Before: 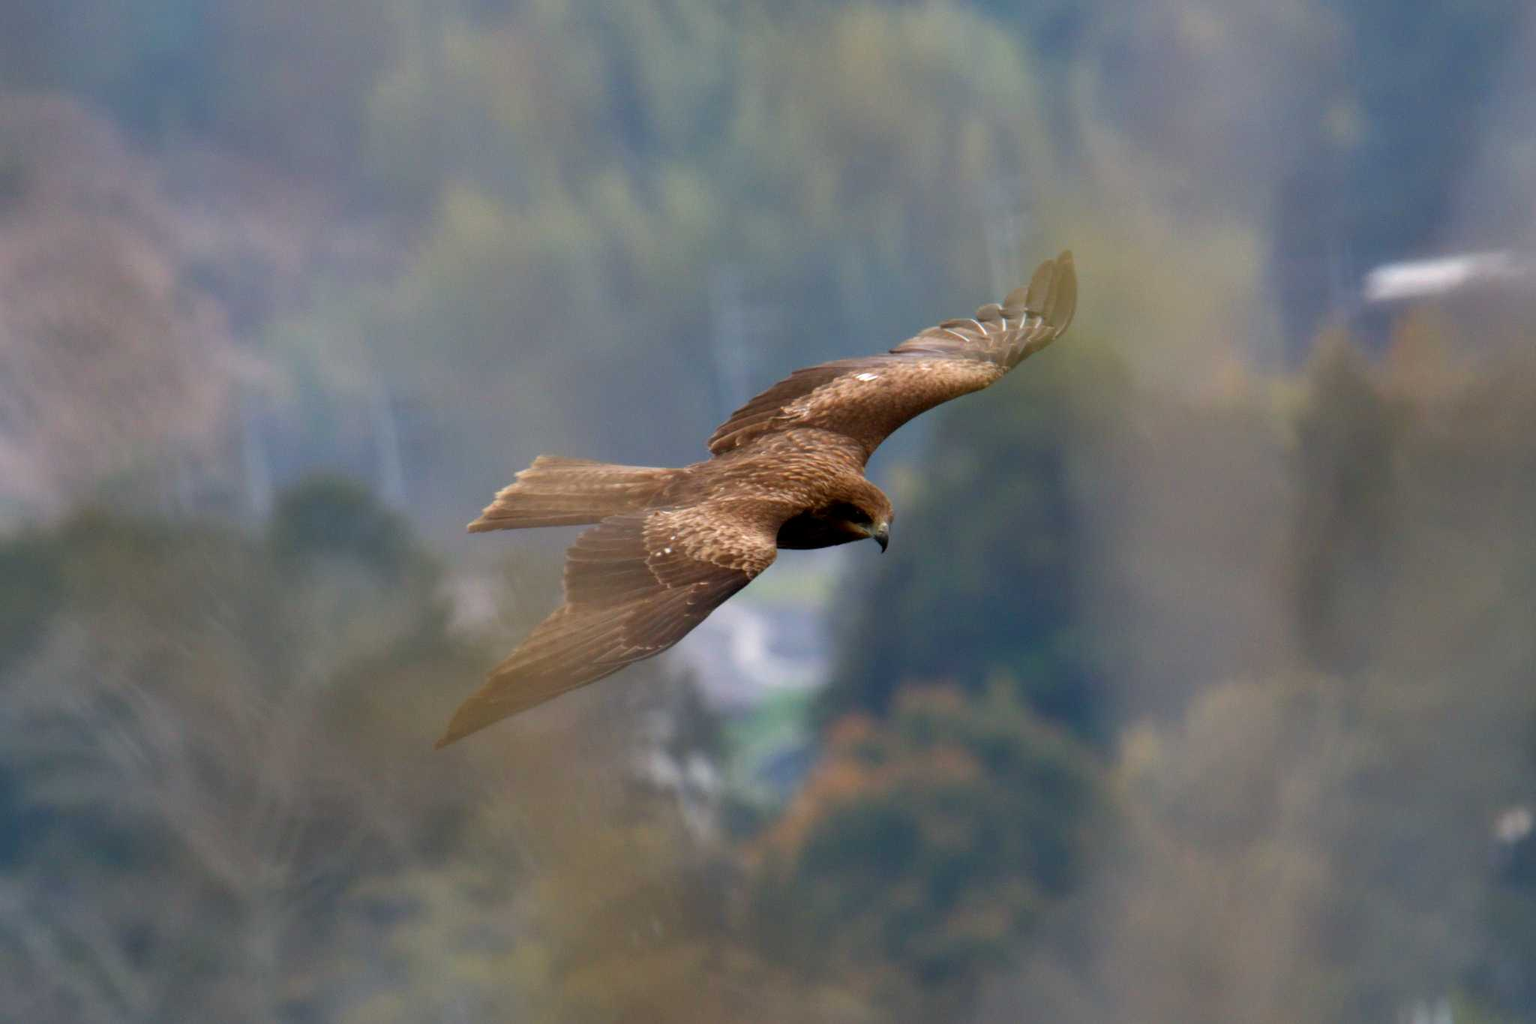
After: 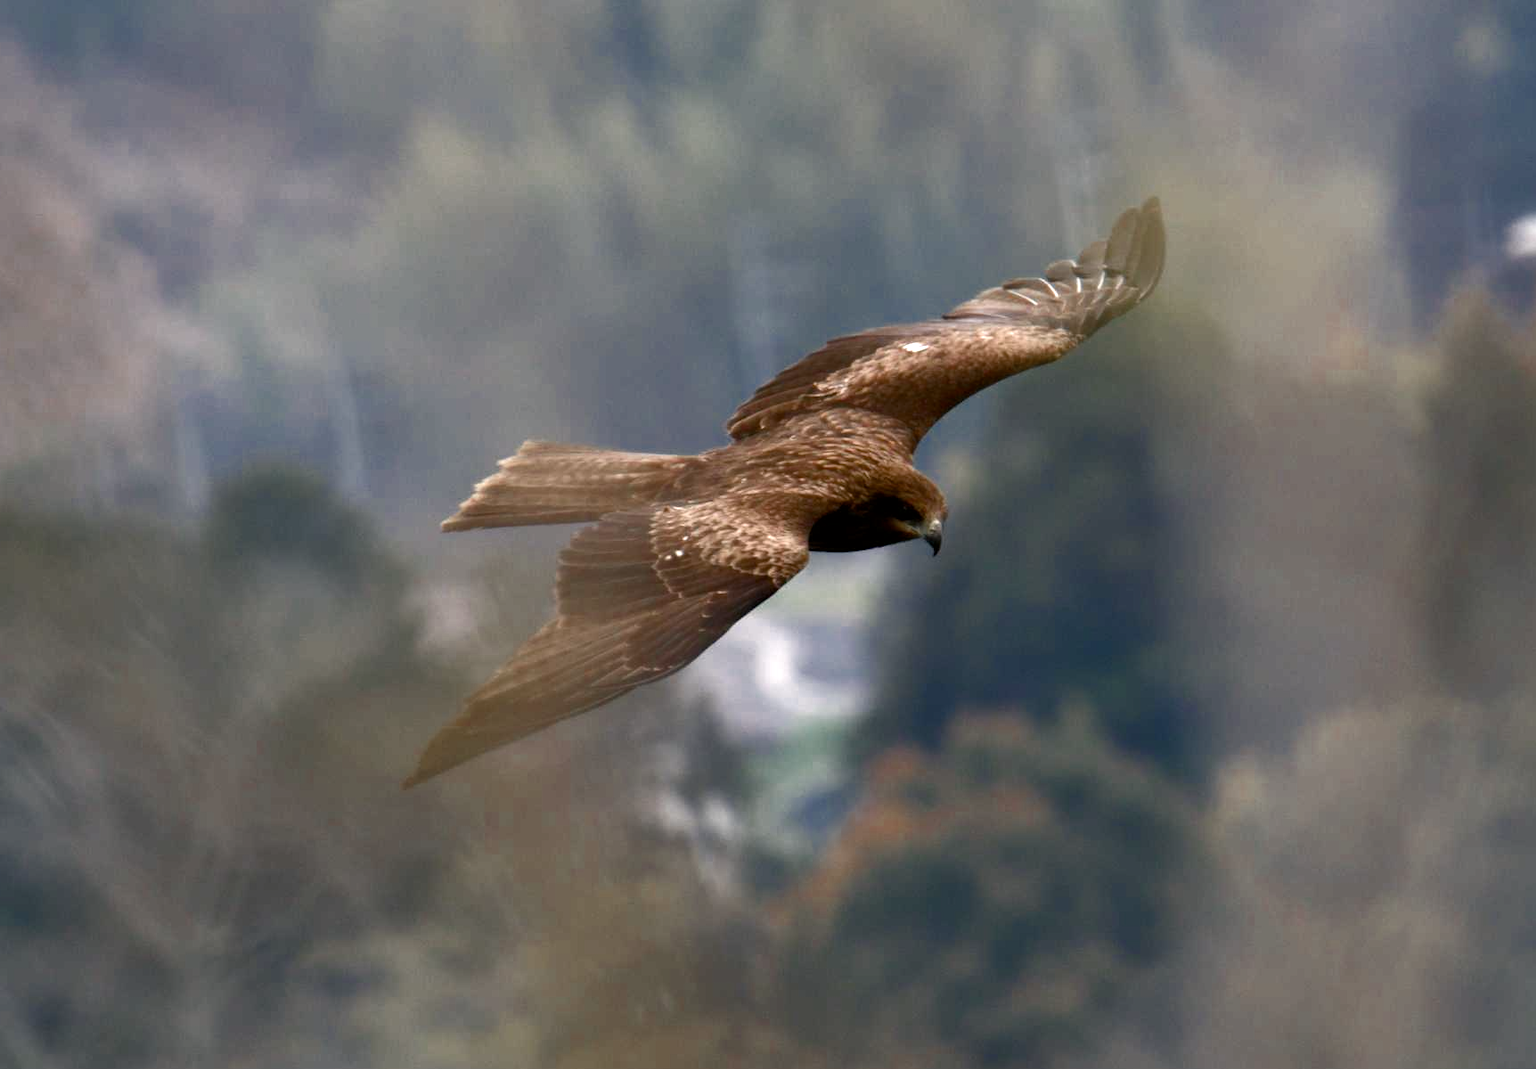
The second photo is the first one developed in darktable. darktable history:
color correction: highlights a* 2.97, highlights b* -1.52, shadows a* -0.107, shadows b* 2.36, saturation 0.98
crop: left 6.289%, top 8.285%, right 9.528%, bottom 3.62%
color balance rgb: shadows lift › chroma 2.015%, shadows lift › hue 247°, highlights gain › luminance 6.696%, highlights gain › chroma 1.996%, highlights gain › hue 91.27°, perceptual saturation grading › global saturation 20%, perceptual saturation grading › highlights -50.246%, perceptual saturation grading › shadows 30.231%, perceptual brilliance grading › global brilliance 14.356%, perceptual brilliance grading › shadows -35.618%
color zones: curves: ch0 [(0, 0.5) (0.125, 0.4) (0.25, 0.5) (0.375, 0.4) (0.5, 0.4) (0.625, 0.35) (0.75, 0.35) (0.875, 0.5)]; ch1 [(0, 0.35) (0.125, 0.45) (0.25, 0.35) (0.375, 0.35) (0.5, 0.35) (0.625, 0.35) (0.75, 0.45) (0.875, 0.35)]; ch2 [(0, 0.6) (0.125, 0.5) (0.25, 0.5) (0.375, 0.6) (0.5, 0.6) (0.625, 0.5) (0.75, 0.5) (0.875, 0.5)]
